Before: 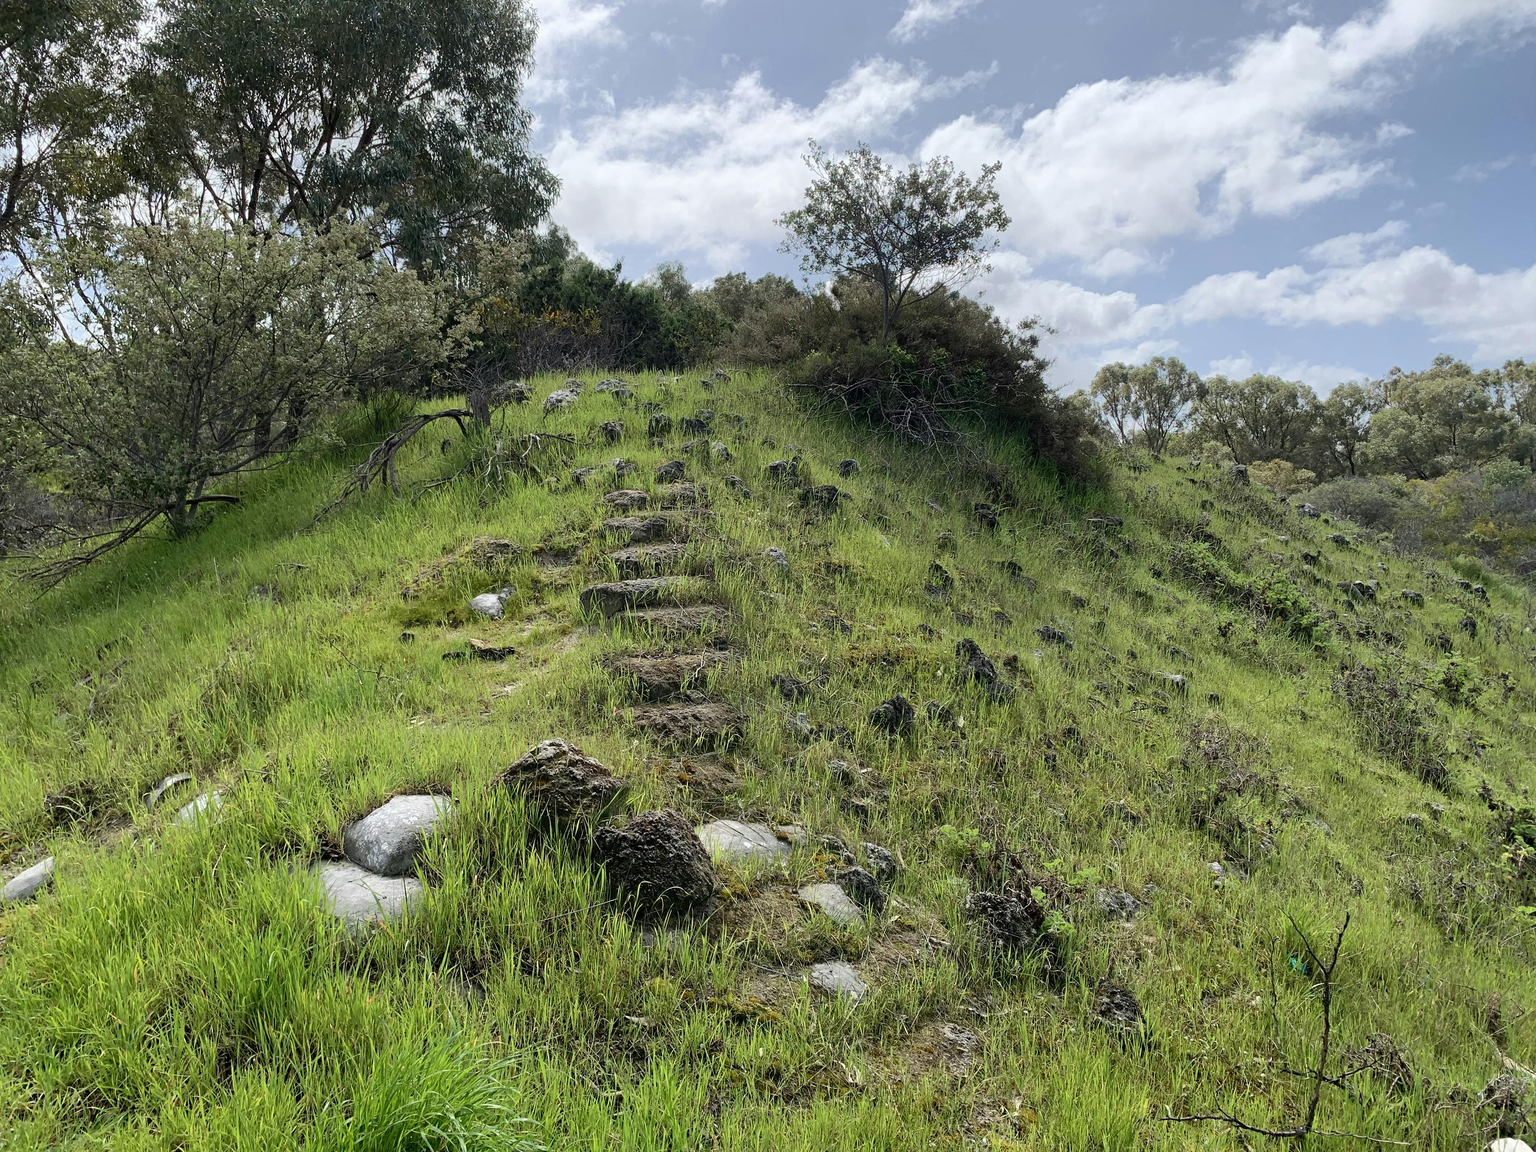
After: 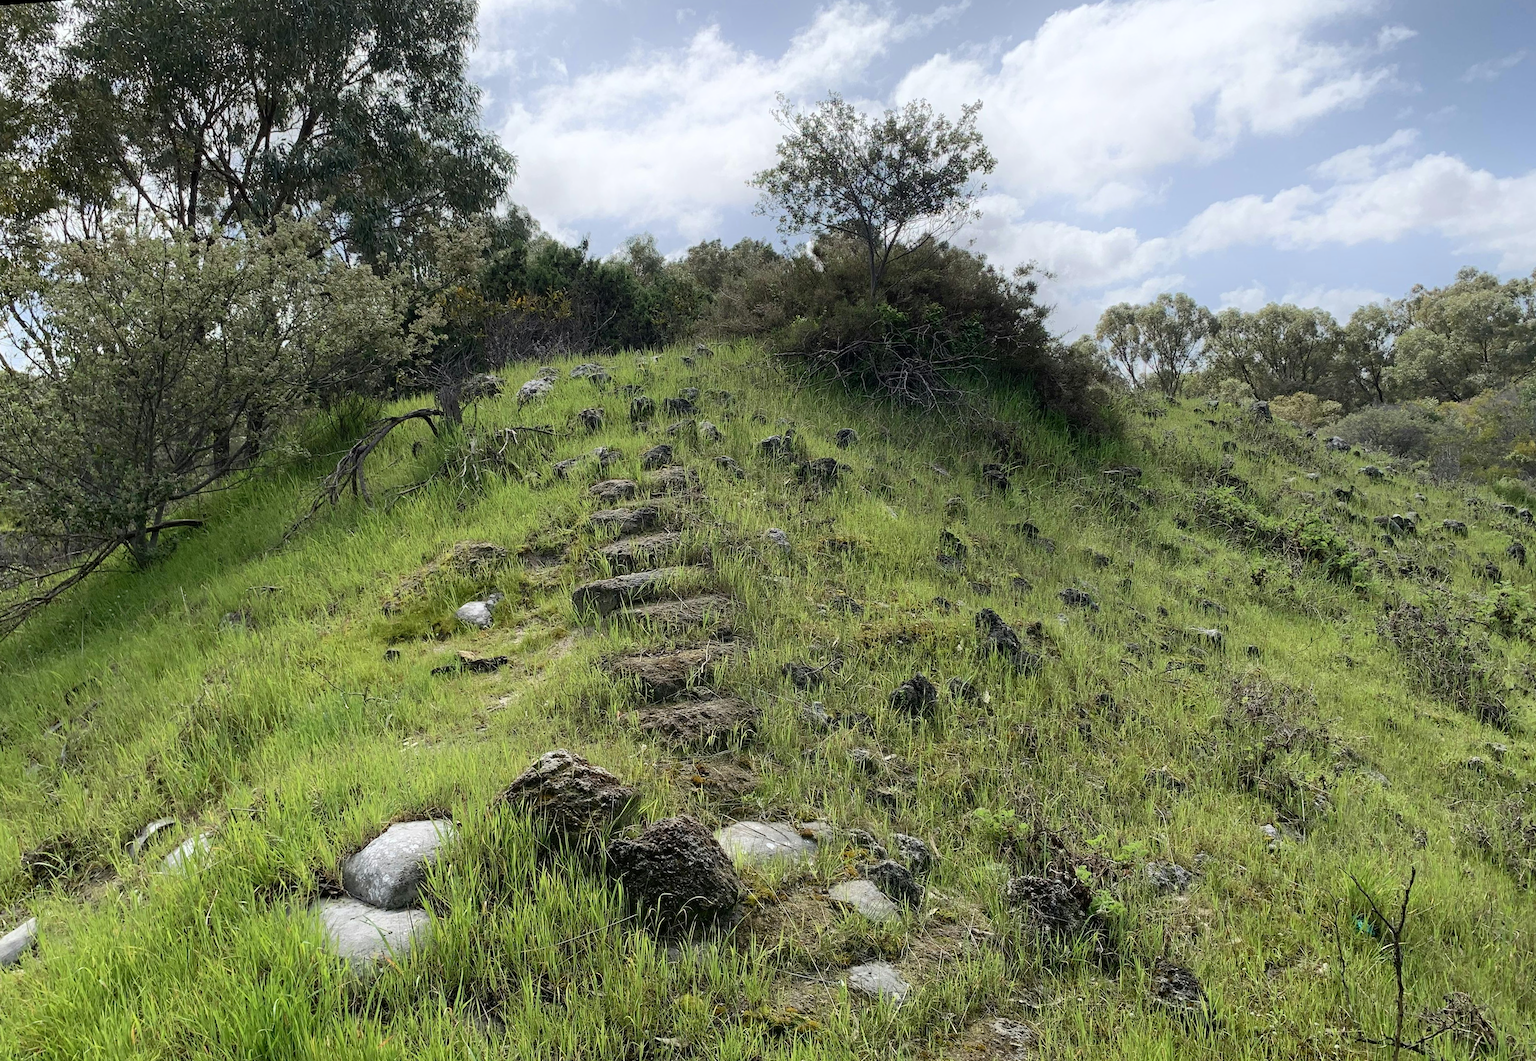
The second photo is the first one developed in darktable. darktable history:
white balance: red 1, blue 1
shadows and highlights: shadows -24.28, highlights 49.77, soften with gaussian
rotate and perspective: rotation -4.57°, crop left 0.054, crop right 0.944, crop top 0.087, crop bottom 0.914
crop and rotate: top 0%, bottom 5.097%
